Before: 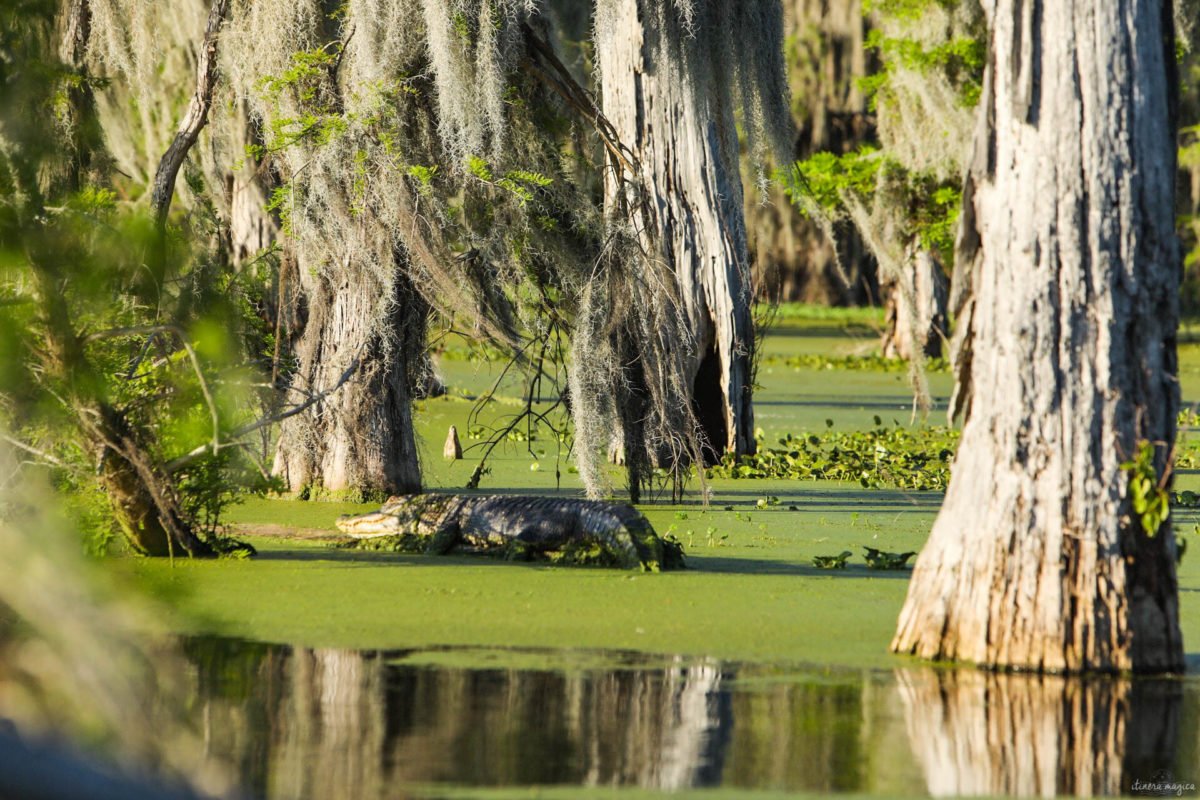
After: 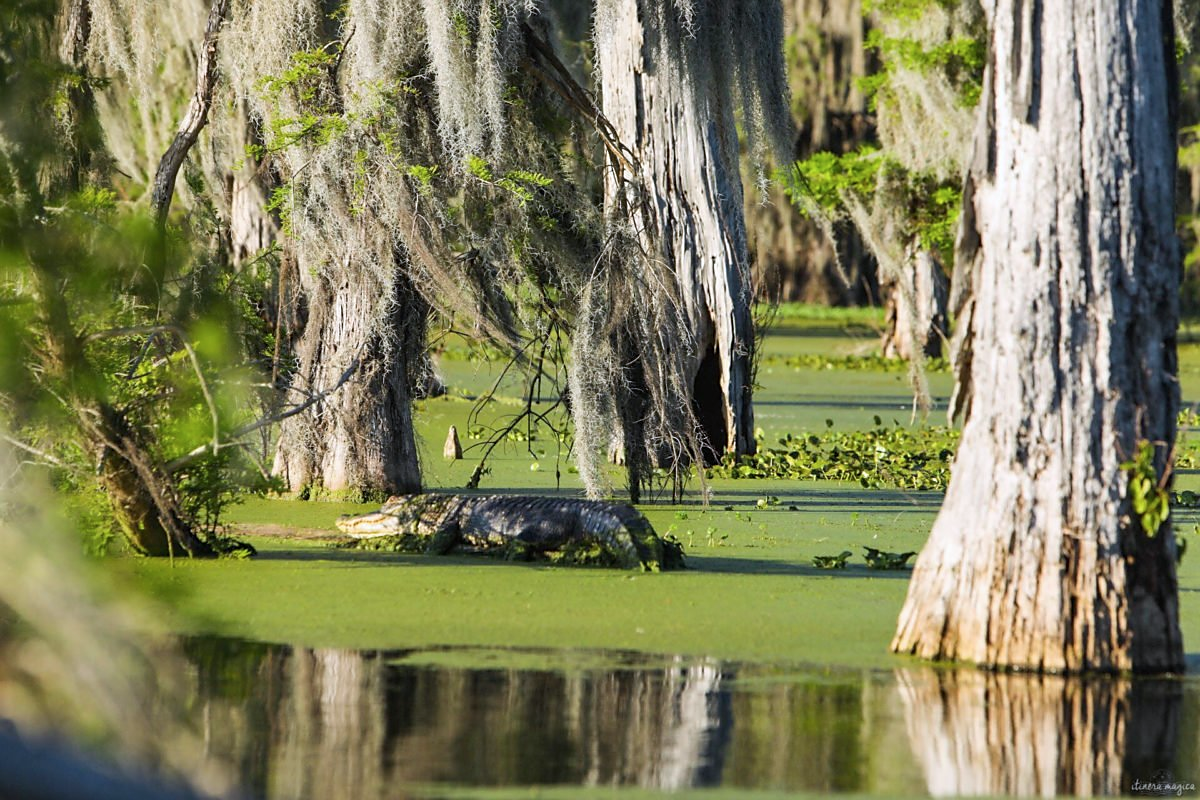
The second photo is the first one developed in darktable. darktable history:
sharpen: radius 1.458, amount 0.398, threshold 1.271
color calibration: illuminant as shot in camera, x 0.358, y 0.373, temperature 4628.91 K
